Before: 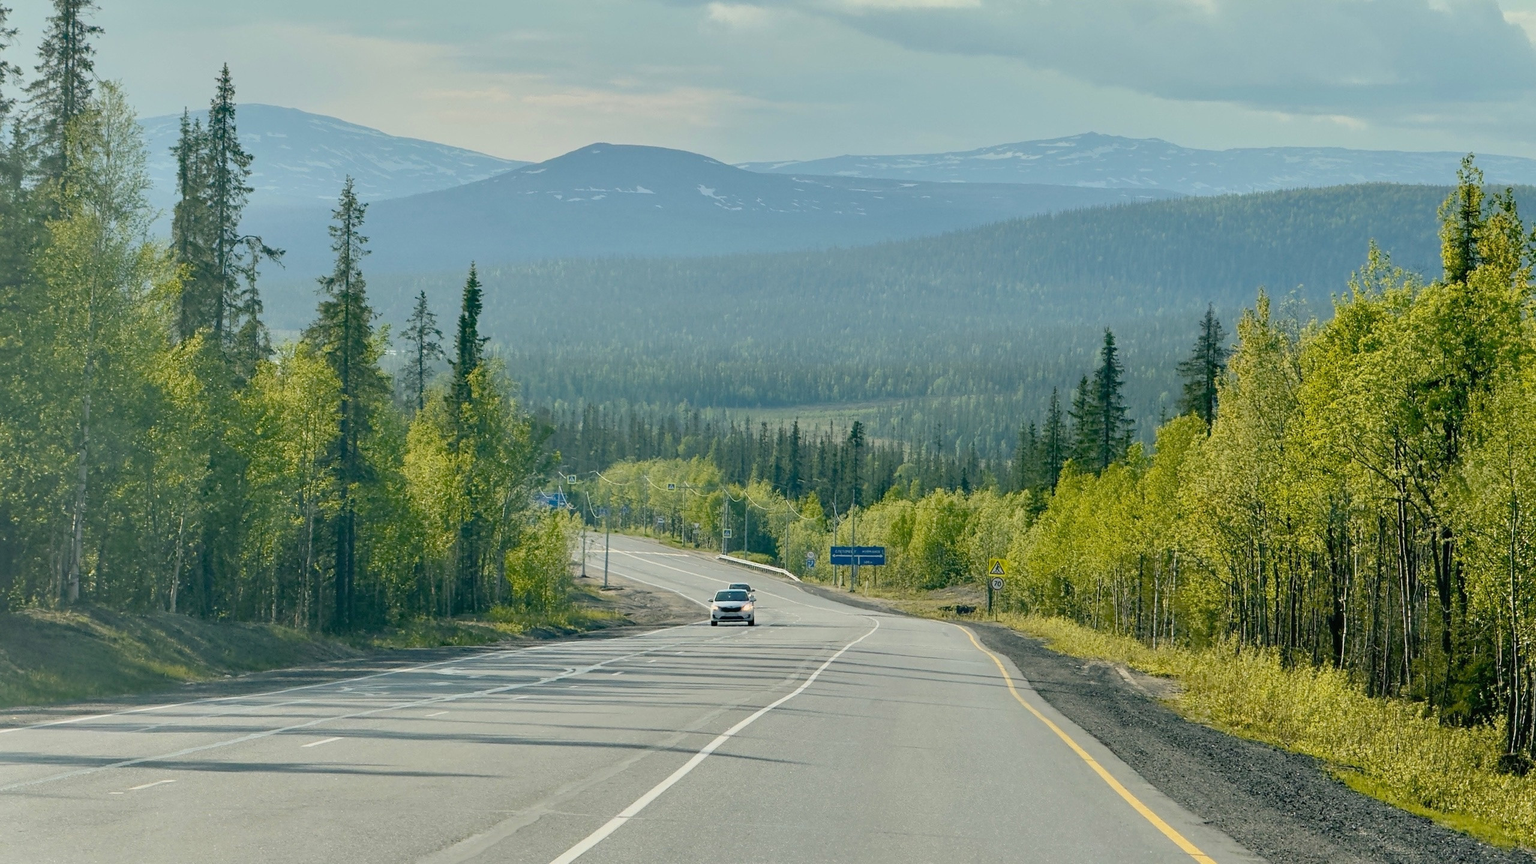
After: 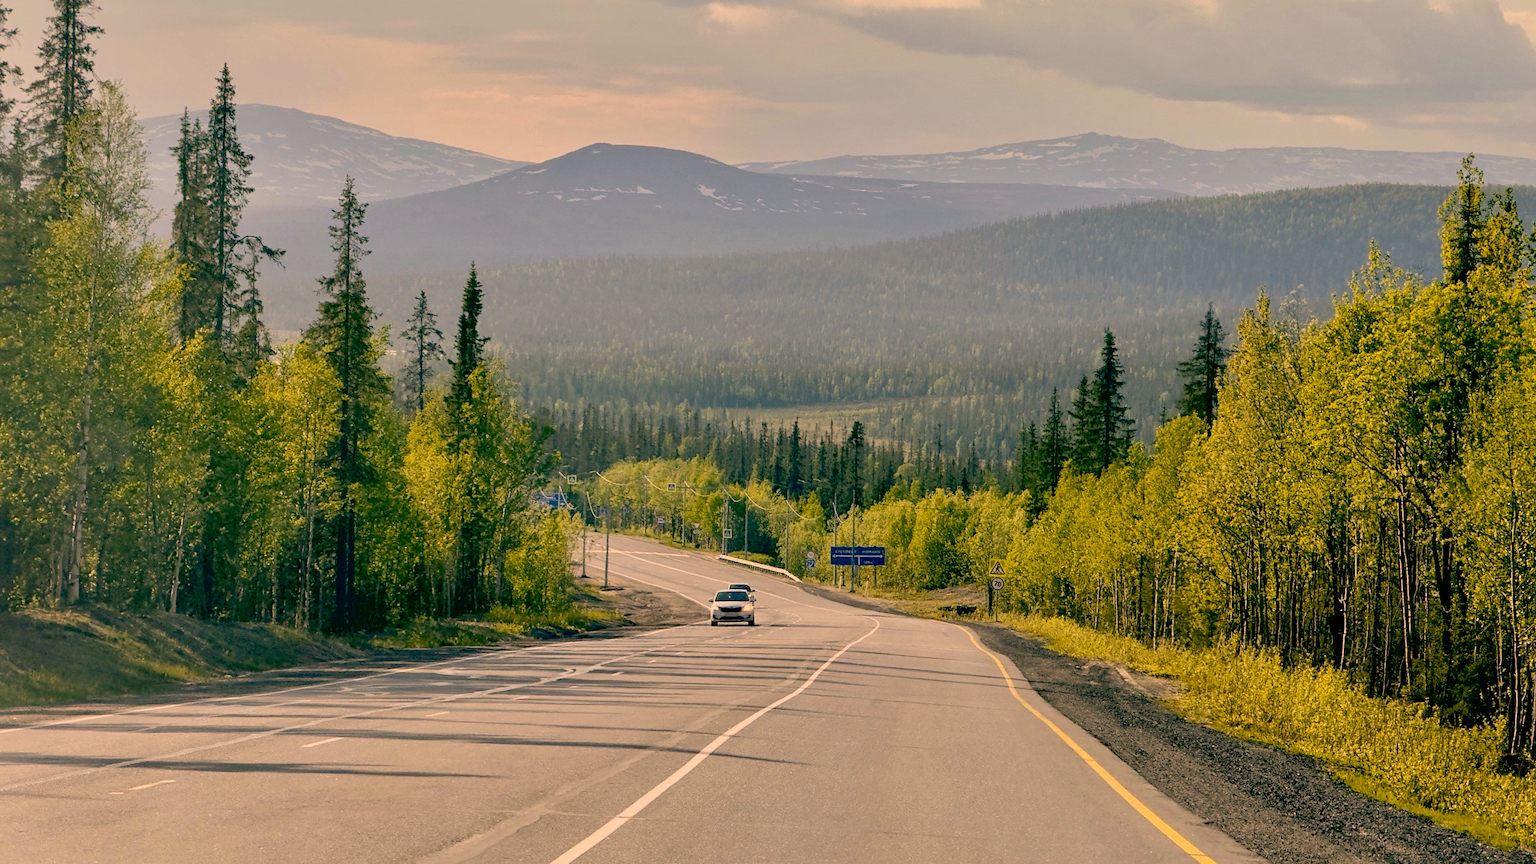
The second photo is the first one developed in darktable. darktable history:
local contrast: mode bilateral grid, contrast 19, coarseness 50, detail 119%, midtone range 0.2
exposure: black level correction 0.03, exposure -0.077 EV, compensate highlight preservation false
color correction: highlights a* 22.01, highlights b* 22.3
